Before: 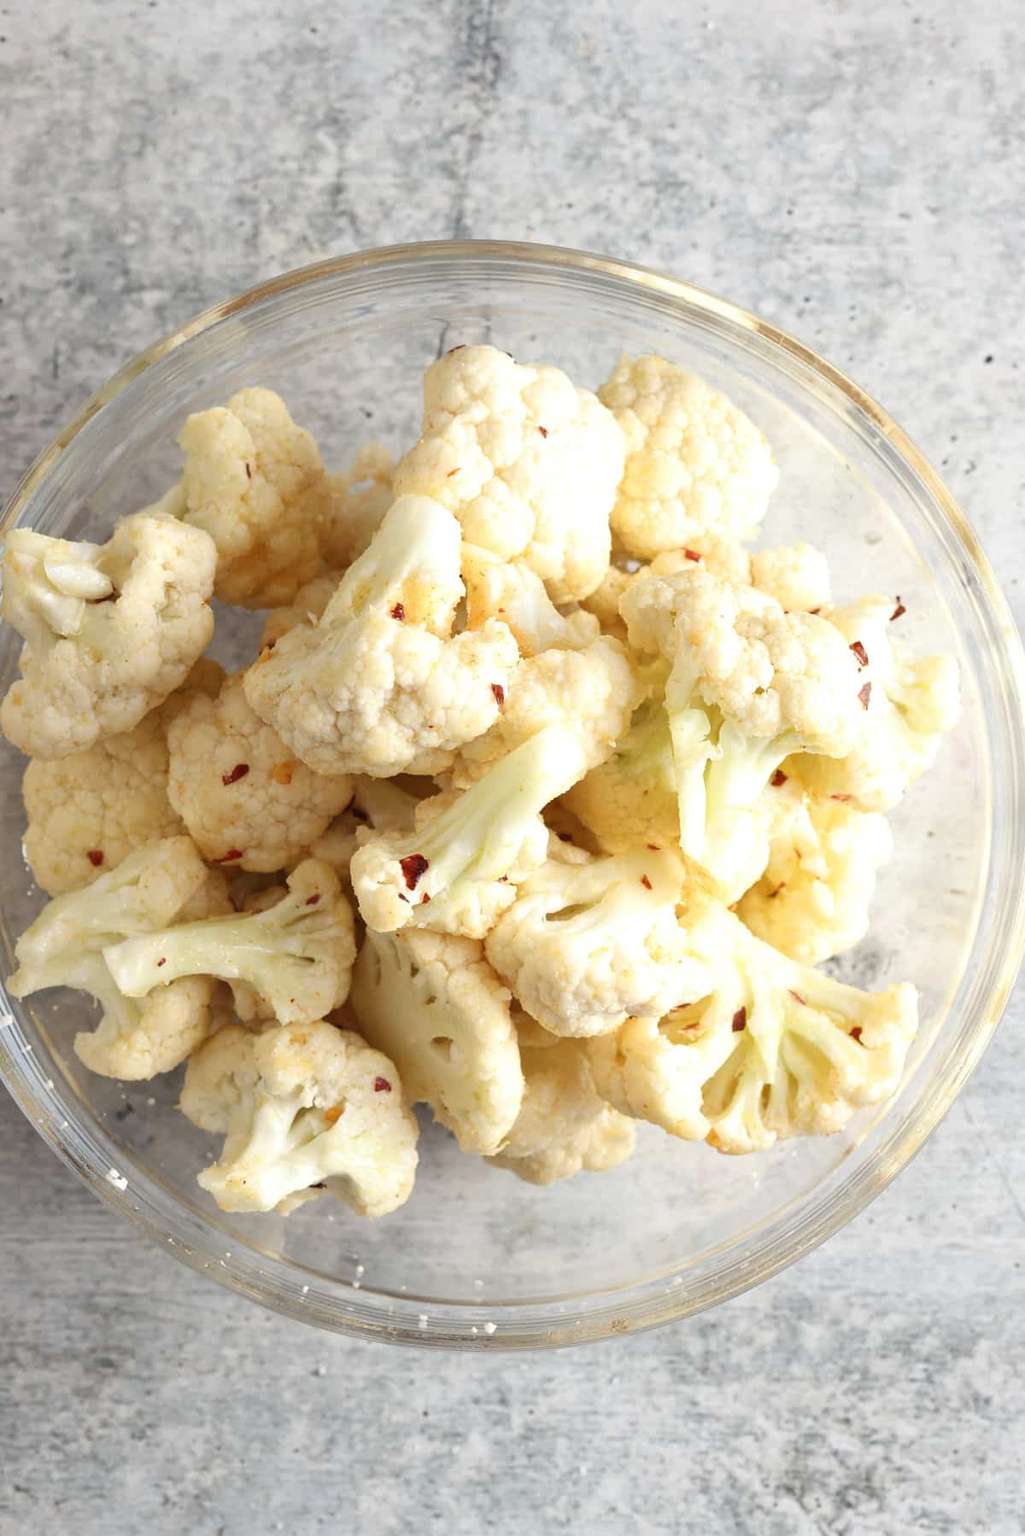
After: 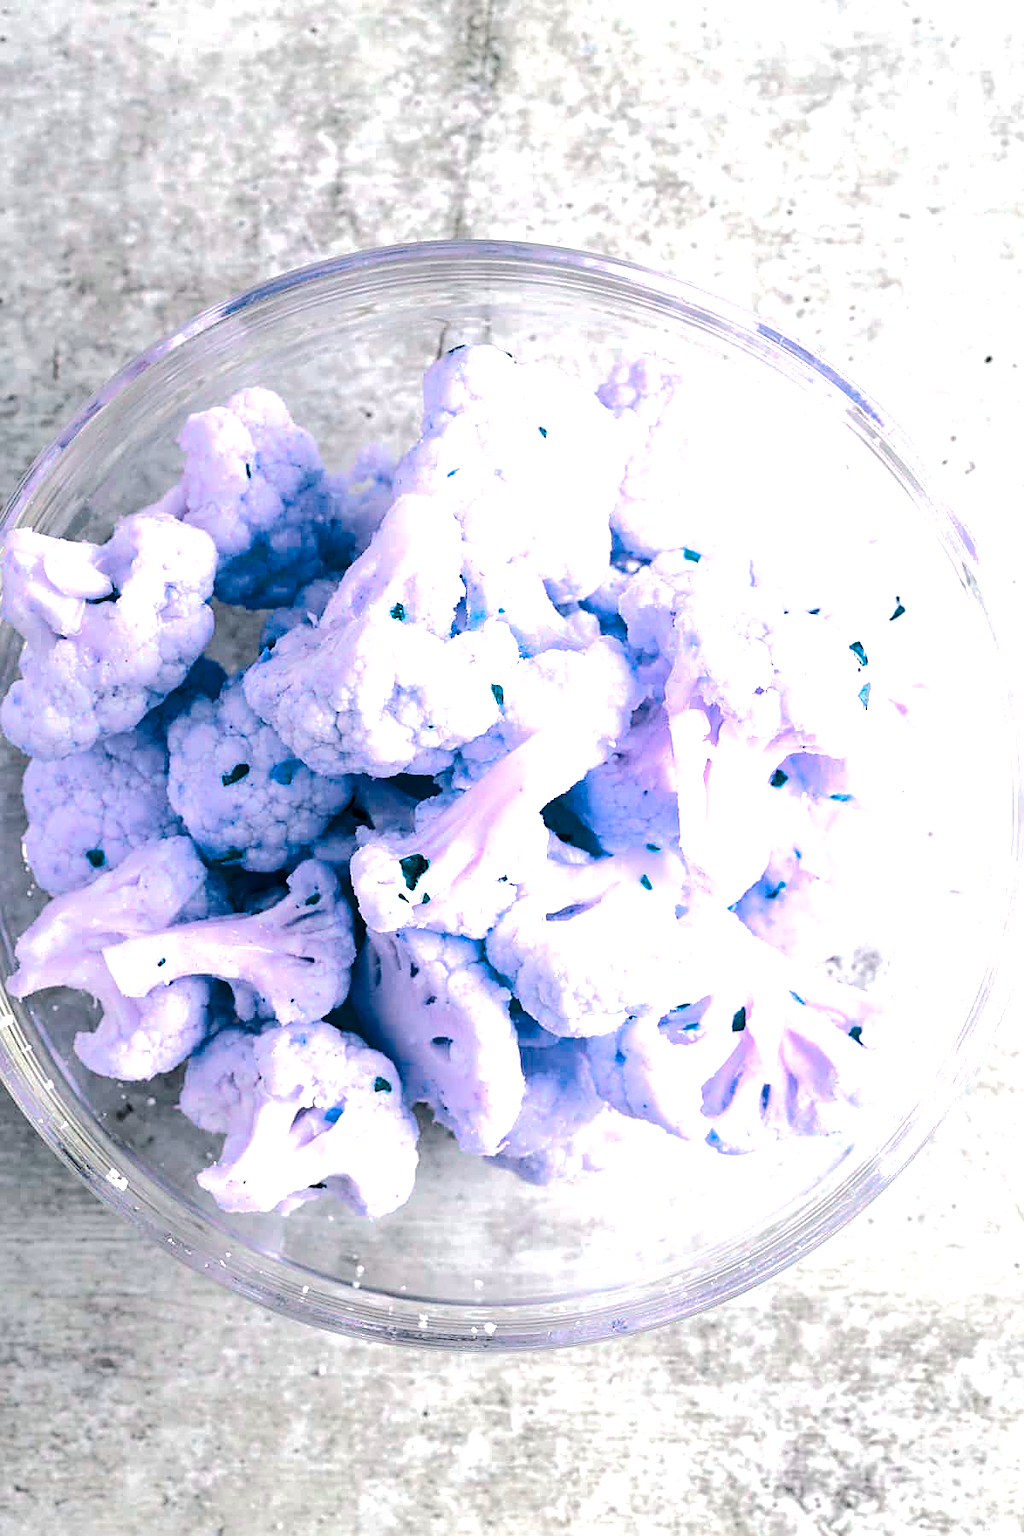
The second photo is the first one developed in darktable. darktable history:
color balance rgb: shadows lift › chroma 2.029%, shadows lift › hue 216.28°, perceptual saturation grading › global saturation 19.52%, hue shift -149.61°, contrast 34.596%, saturation formula JzAzBz (2021)
local contrast: highlights 104%, shadows 102%, detail 119%, midtone range 0.2
tone curve: curves: ch0 [(0, 0) (0.003, 0.009) (0.011, 0.013) (0.025, 0.022) (0.044, 0.039) (0.069, 0.055) (0.1, 0.077) (0.136, 0.113) (0.177, 0.158) (0.224, 0.213) (0.277, 0.289) (0.335, 0.367) (0.399, 0.451) (0.468, 0.532) (0.543, 0.615) (0.623, 0.696) (0.709, 0.755) (0.801, 0.818) (0.898, 0.893) (1, 1)], color space Lab, independent channels, preserve colors none
sharpen: on, module defaults
